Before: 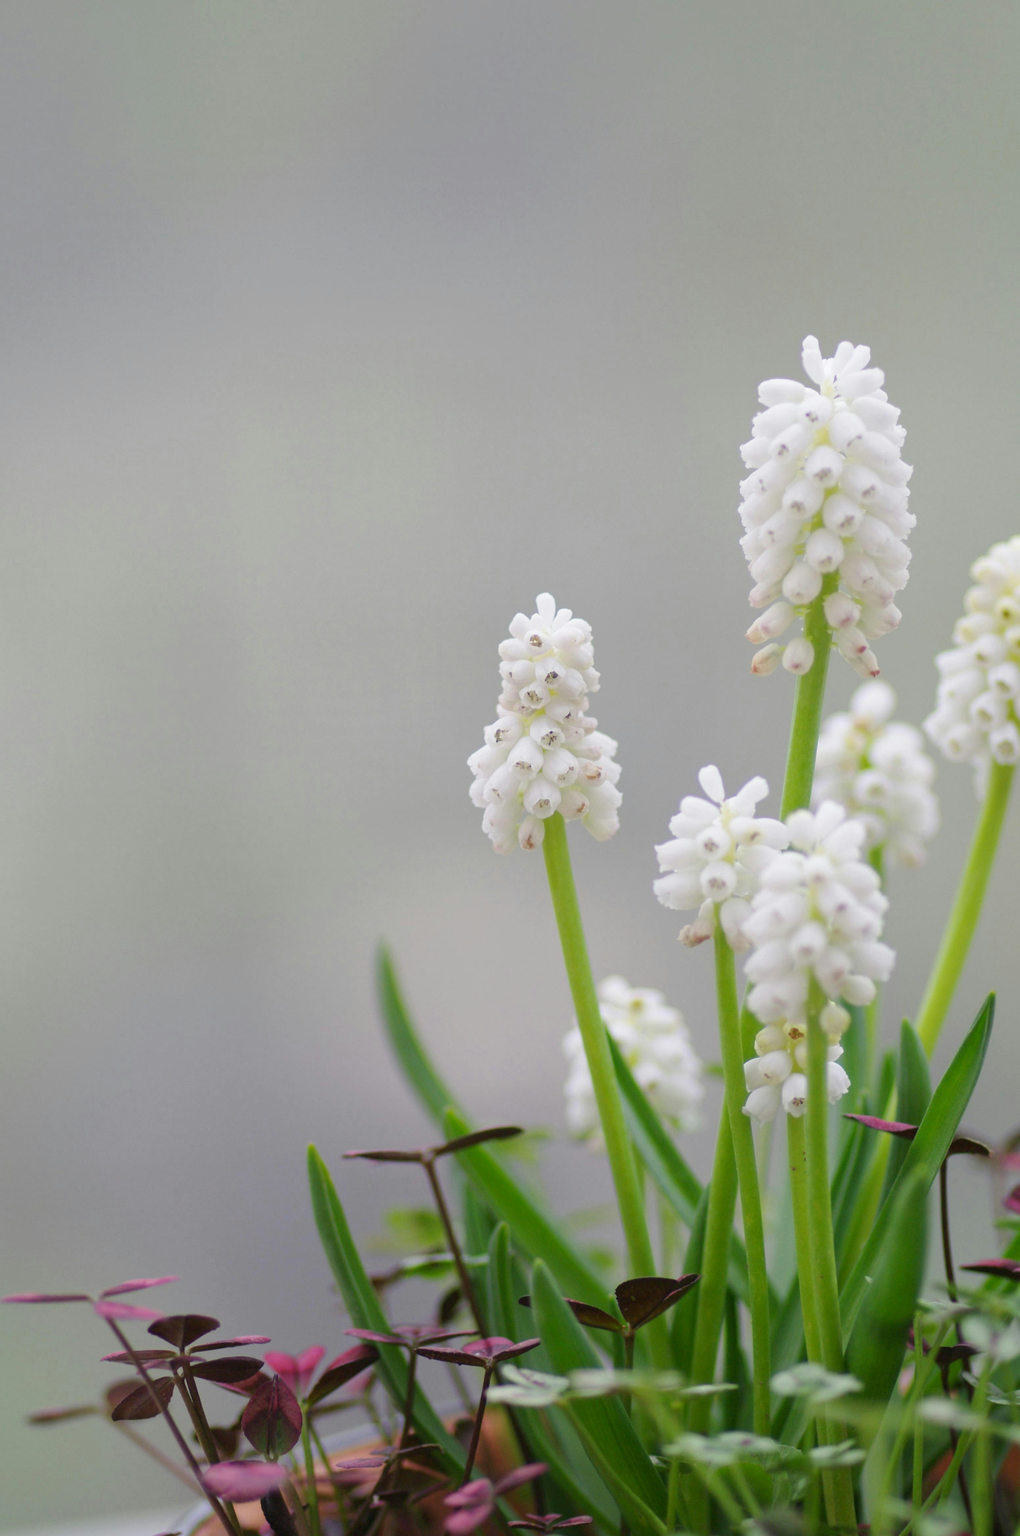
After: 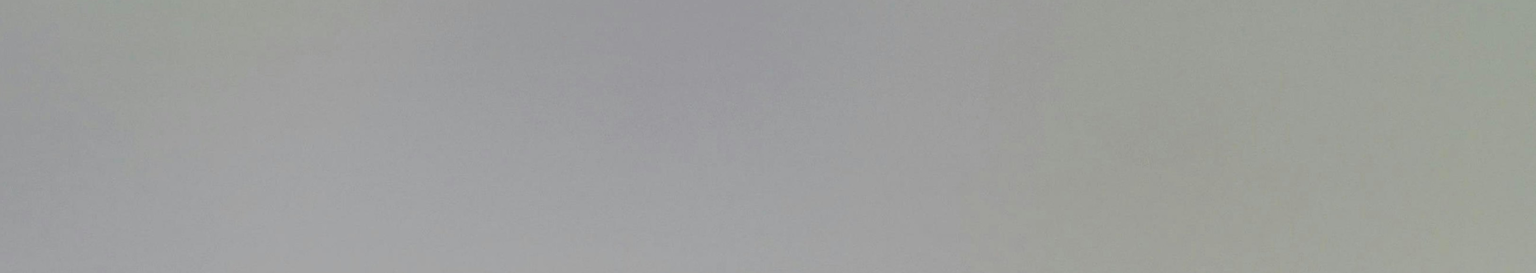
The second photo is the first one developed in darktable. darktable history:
crop and rotate: left 9.644%, top 9.491%, right 6.021%, bottom 80.509%
sharpen: radius 0.969, amount 0.604
